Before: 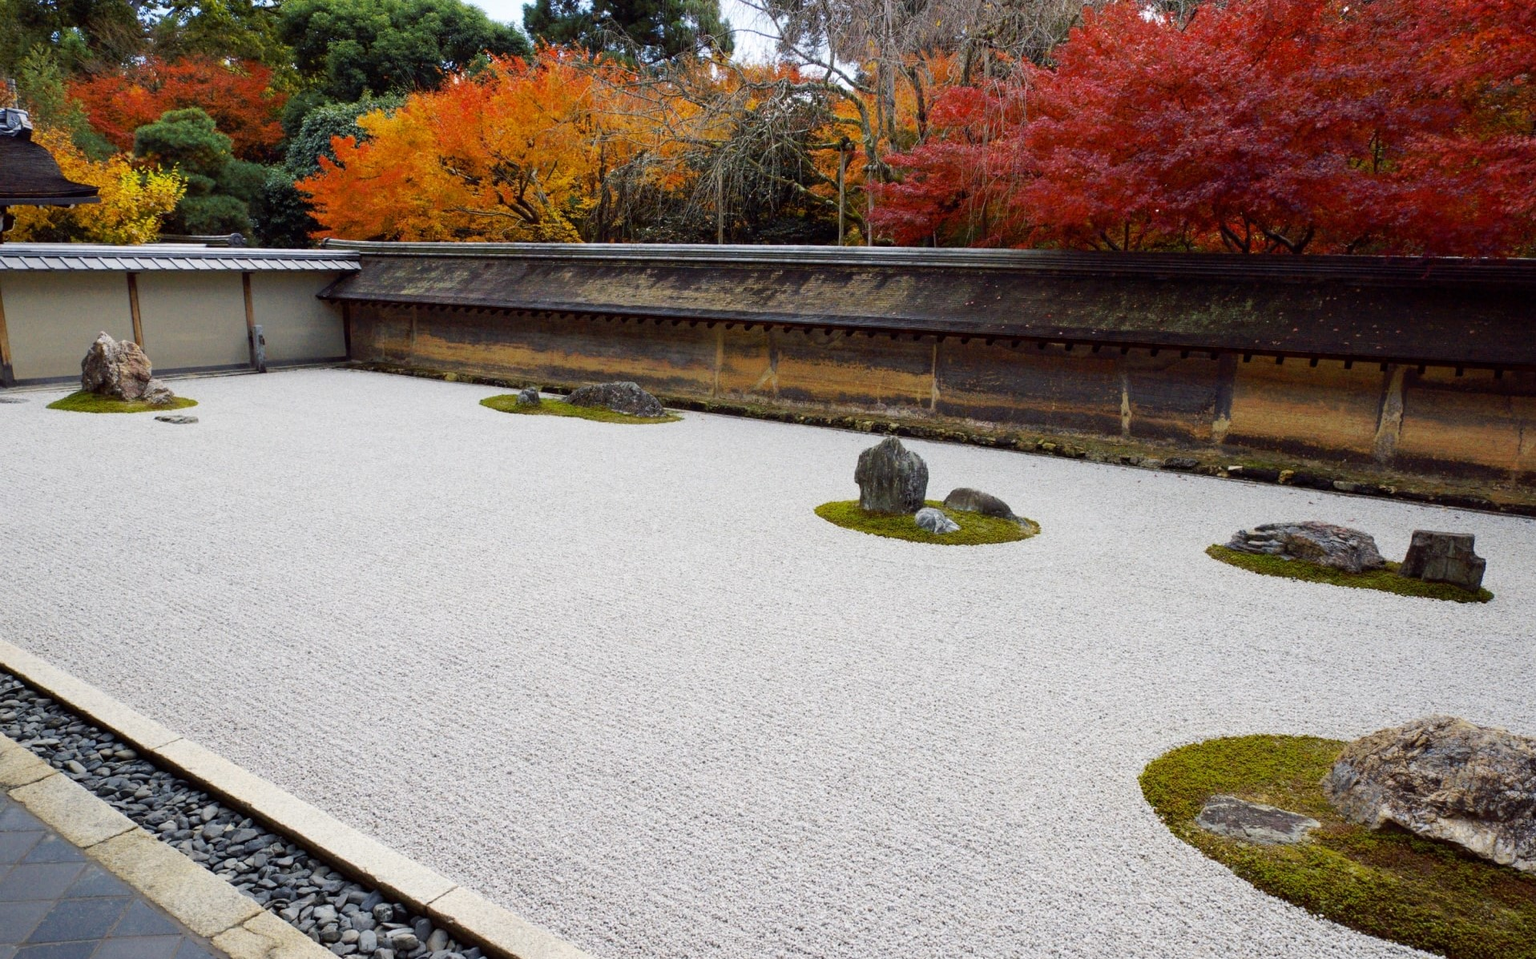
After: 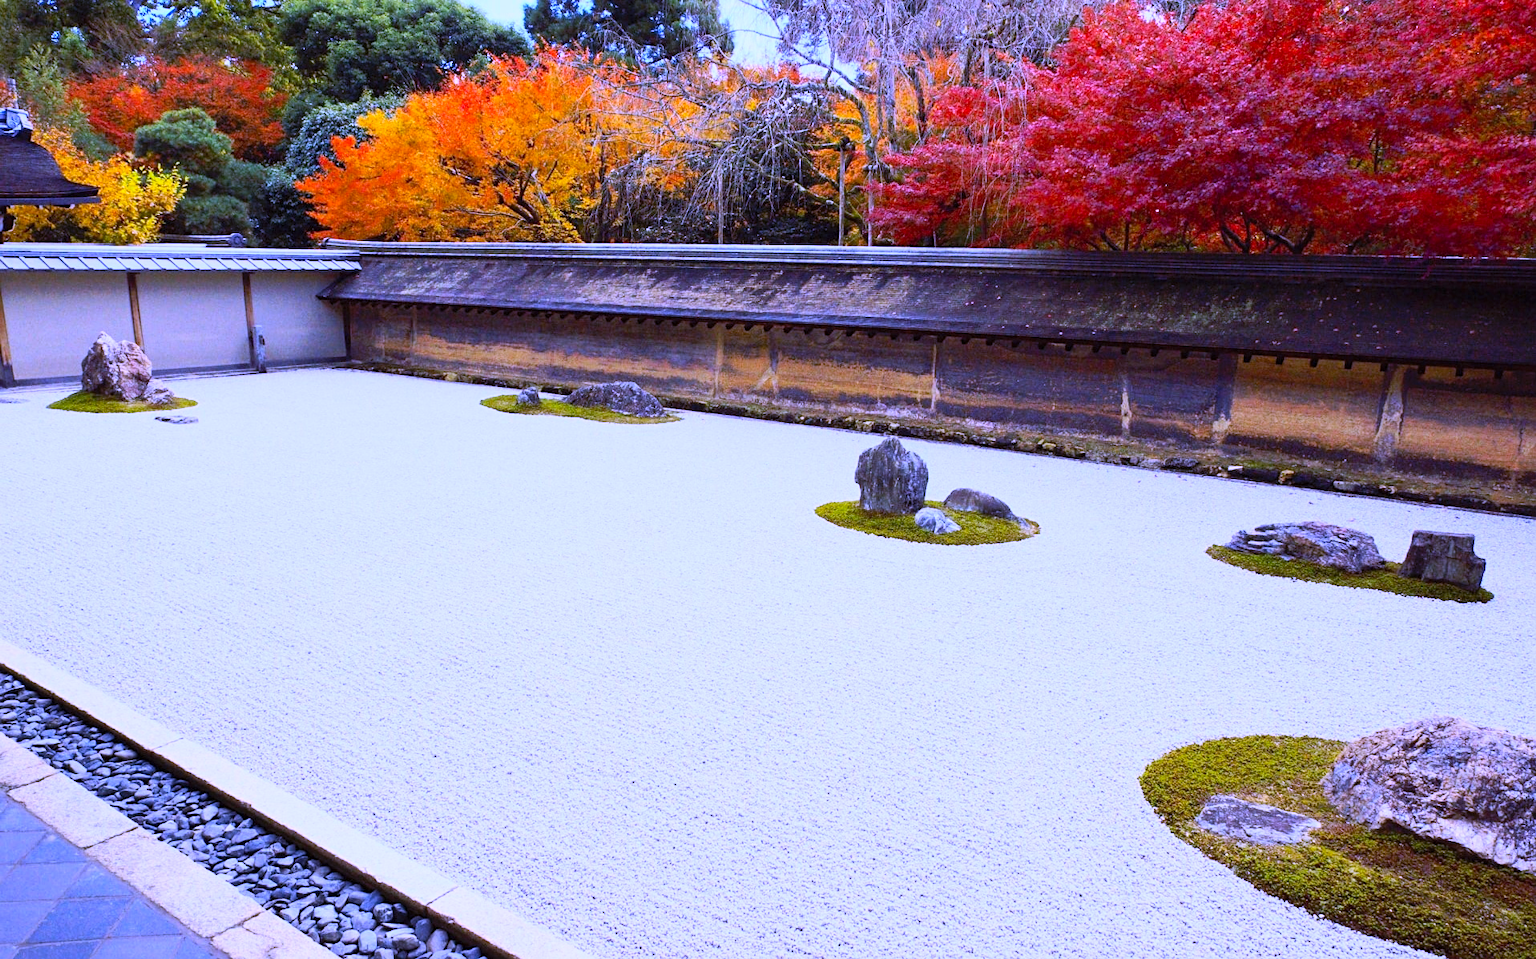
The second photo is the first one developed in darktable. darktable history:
sharpen: amount 0.2
white balance: red 0.98, blue 1.61
contrast brightness saturation: contrast 0.24, brightness 0.26, saturation 0.39
